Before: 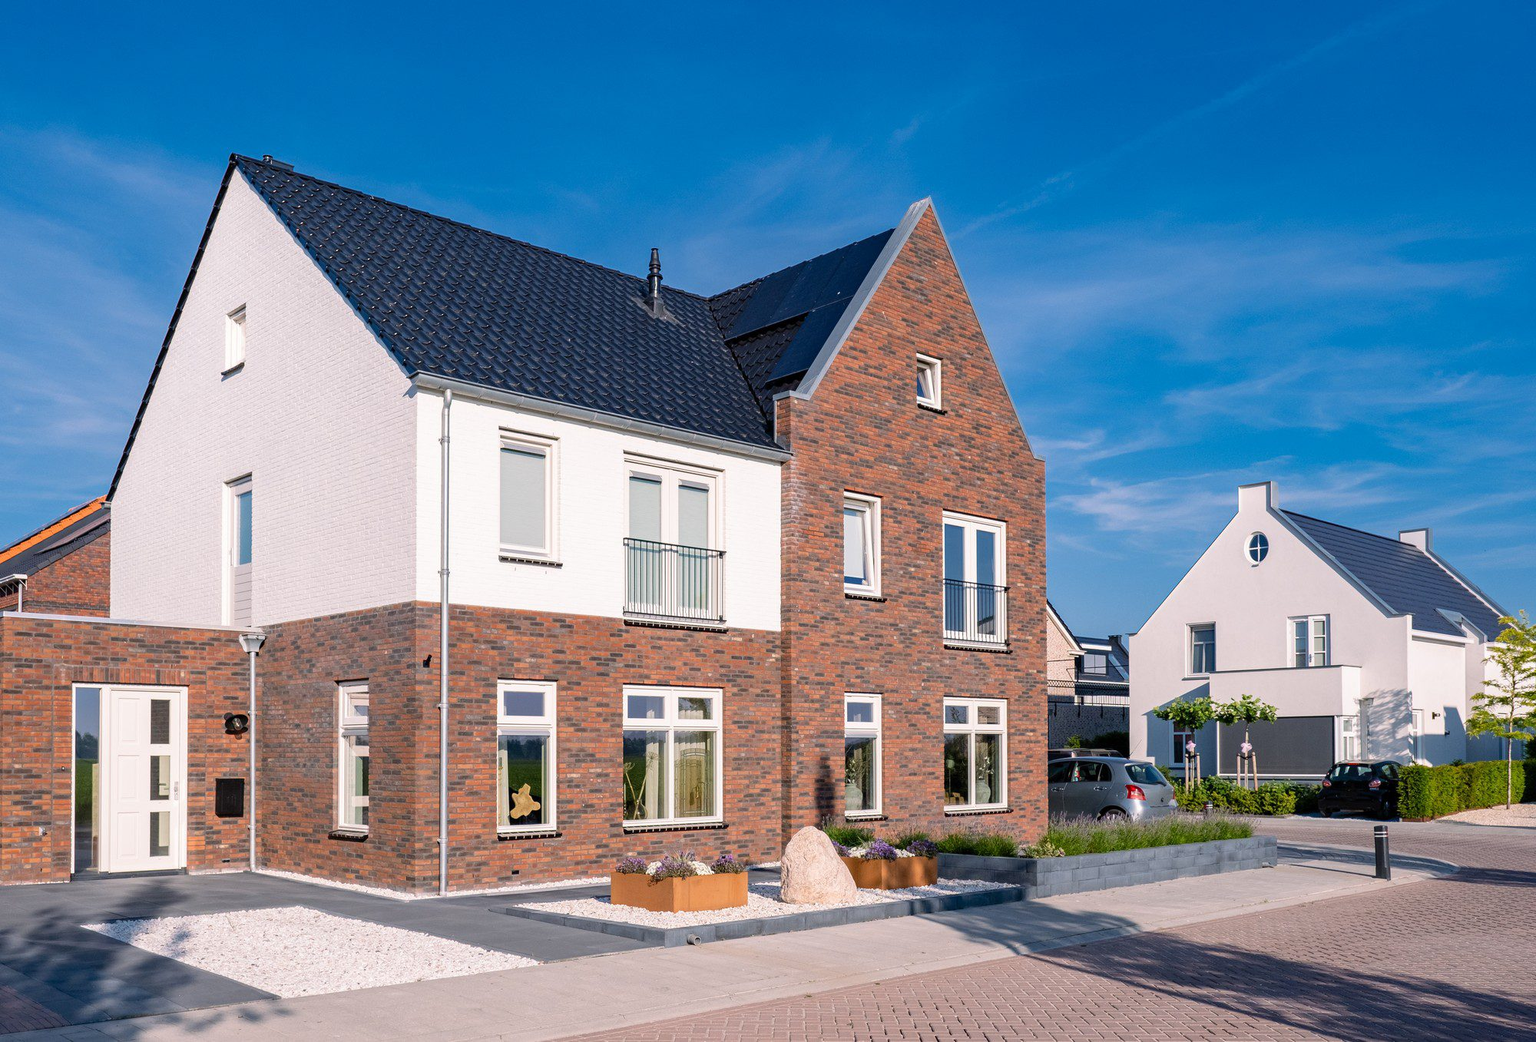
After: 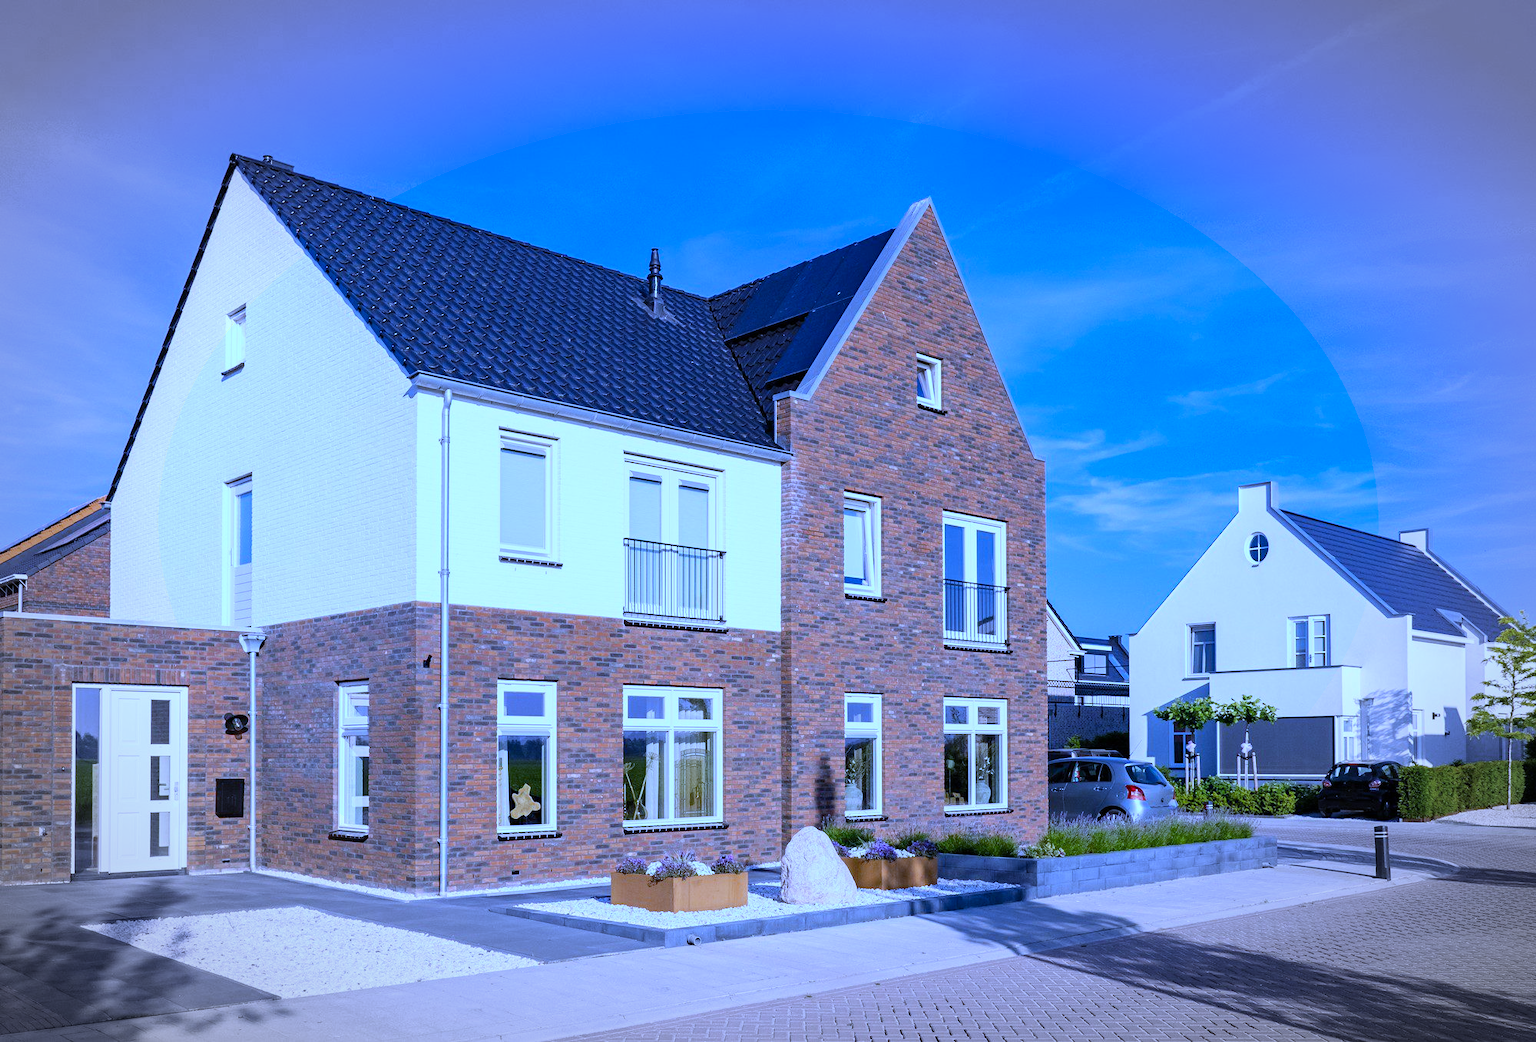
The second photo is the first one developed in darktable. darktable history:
contrast brightness saturation: contrast 0.1, brightness 0.03, saturation 0.09
white balance: red 0.766, blue 1.537
vignetting: fall-off start 79.43%, saturation -0.649, width/height ratio 1.327, unbound false
